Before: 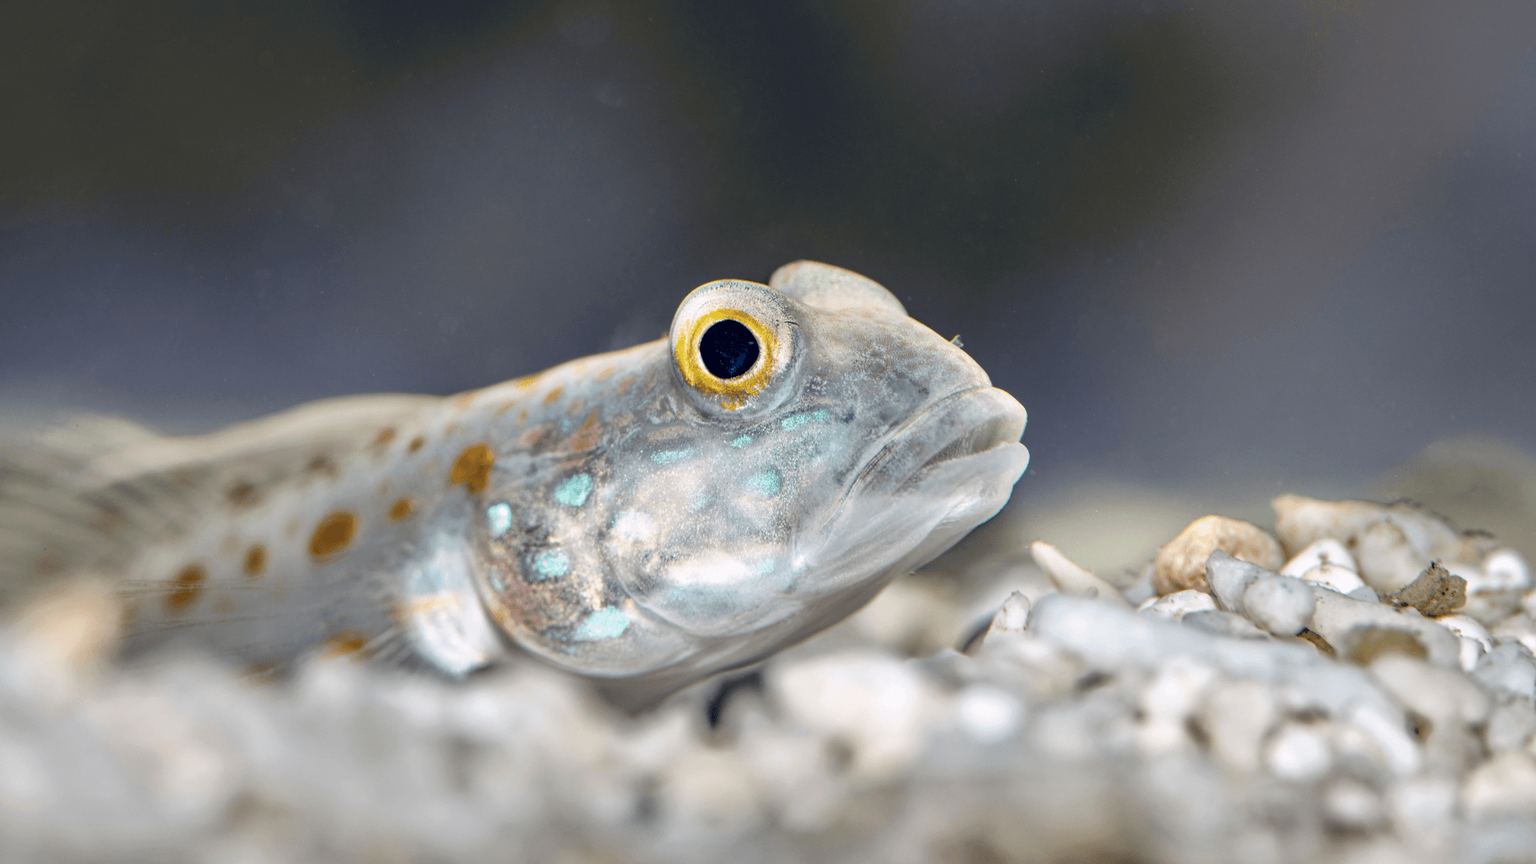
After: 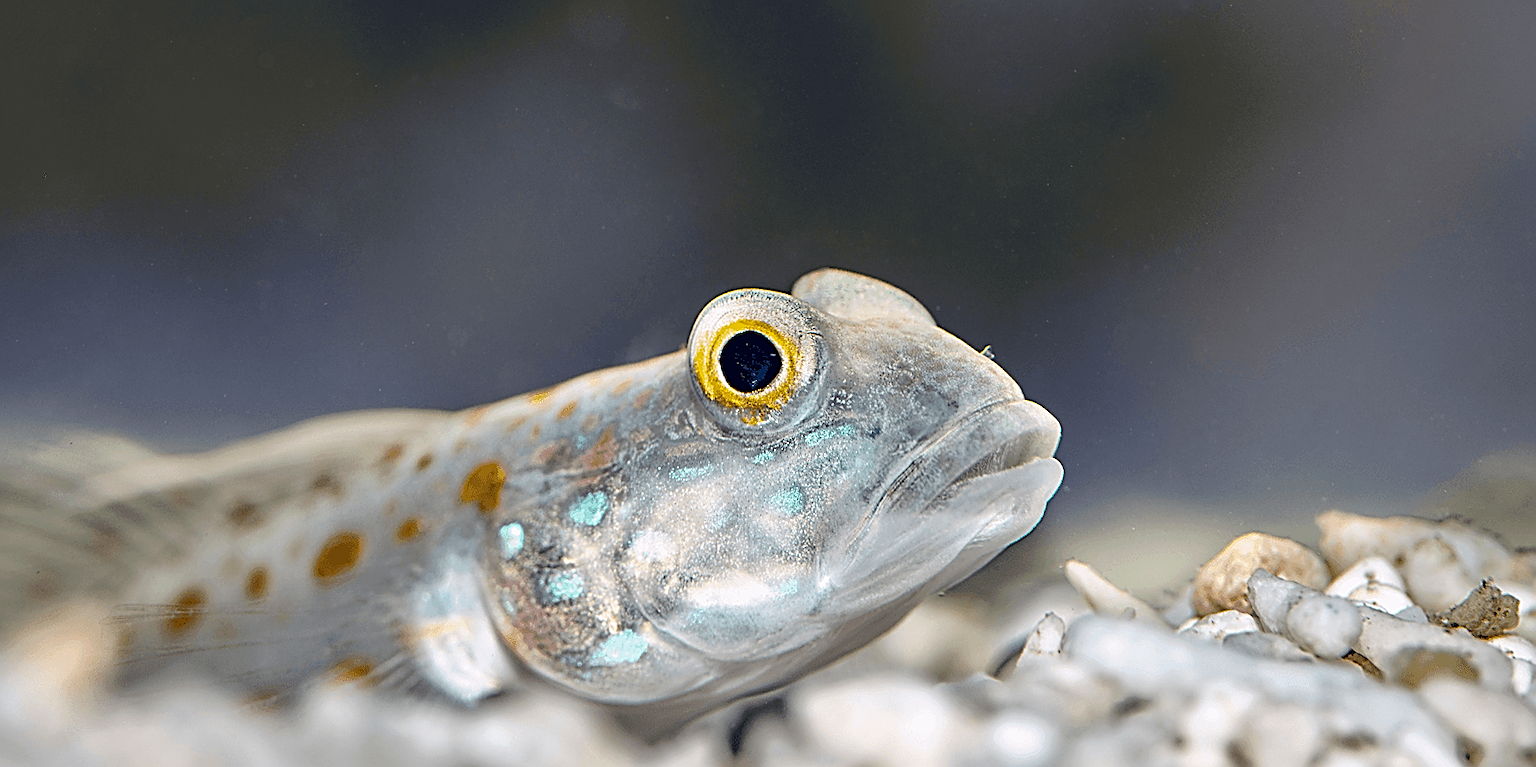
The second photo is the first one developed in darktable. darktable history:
color balance: output saturation 110%
crop and rotate: angle 0.2°, left 0.275%, right 3.127%, bottom 14.18%
sharpen: amount 1.861
